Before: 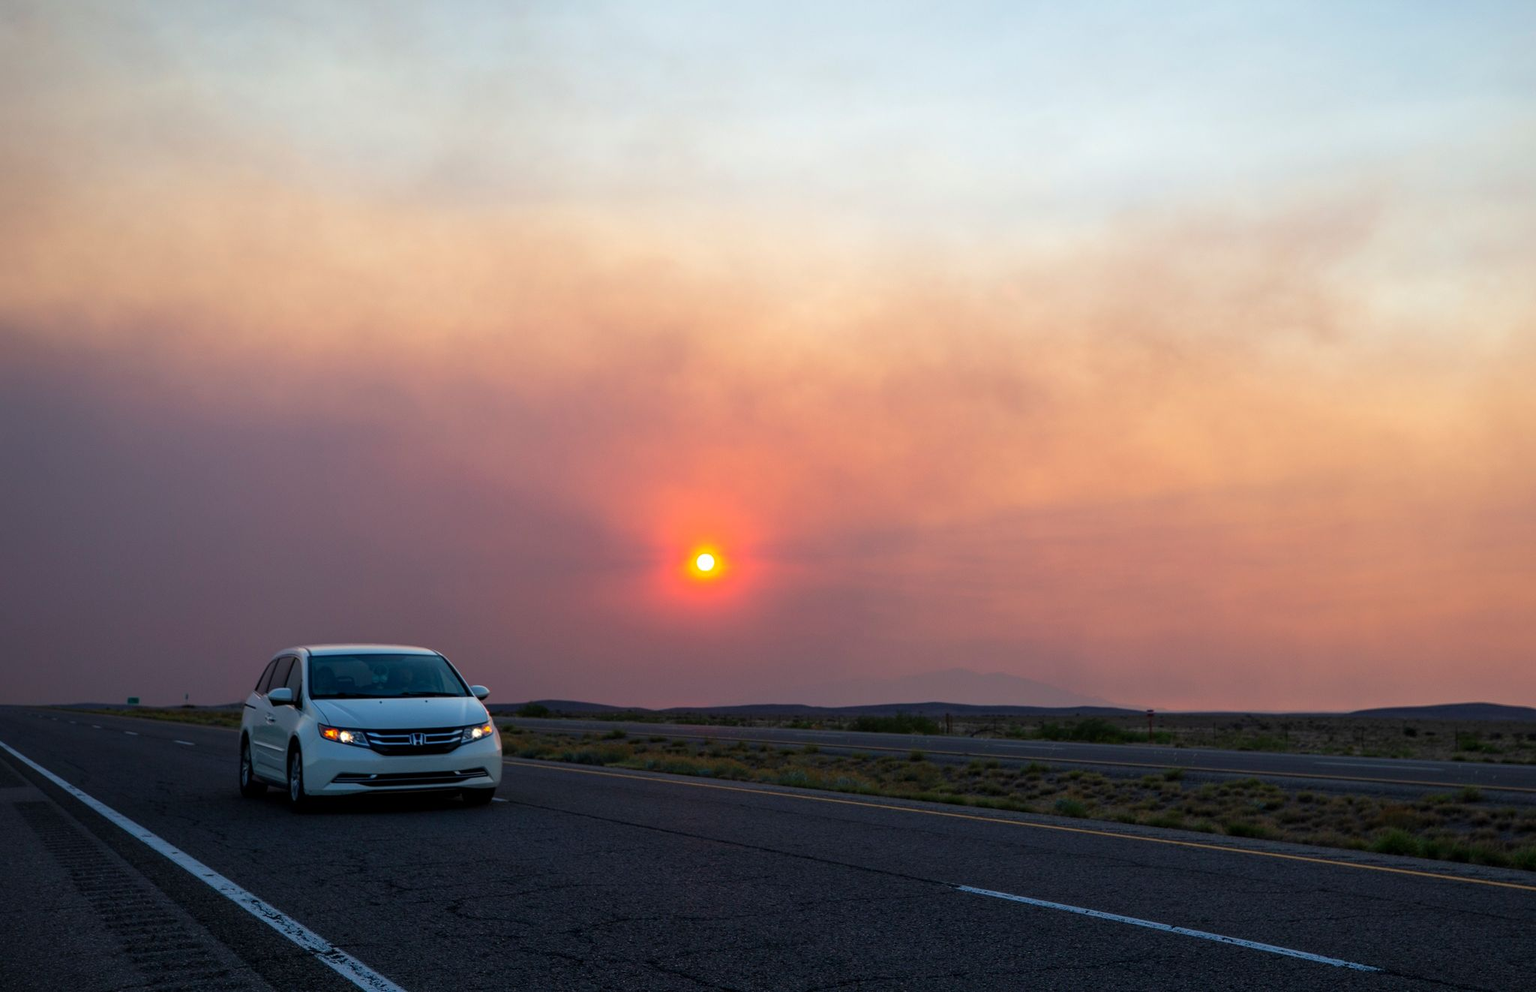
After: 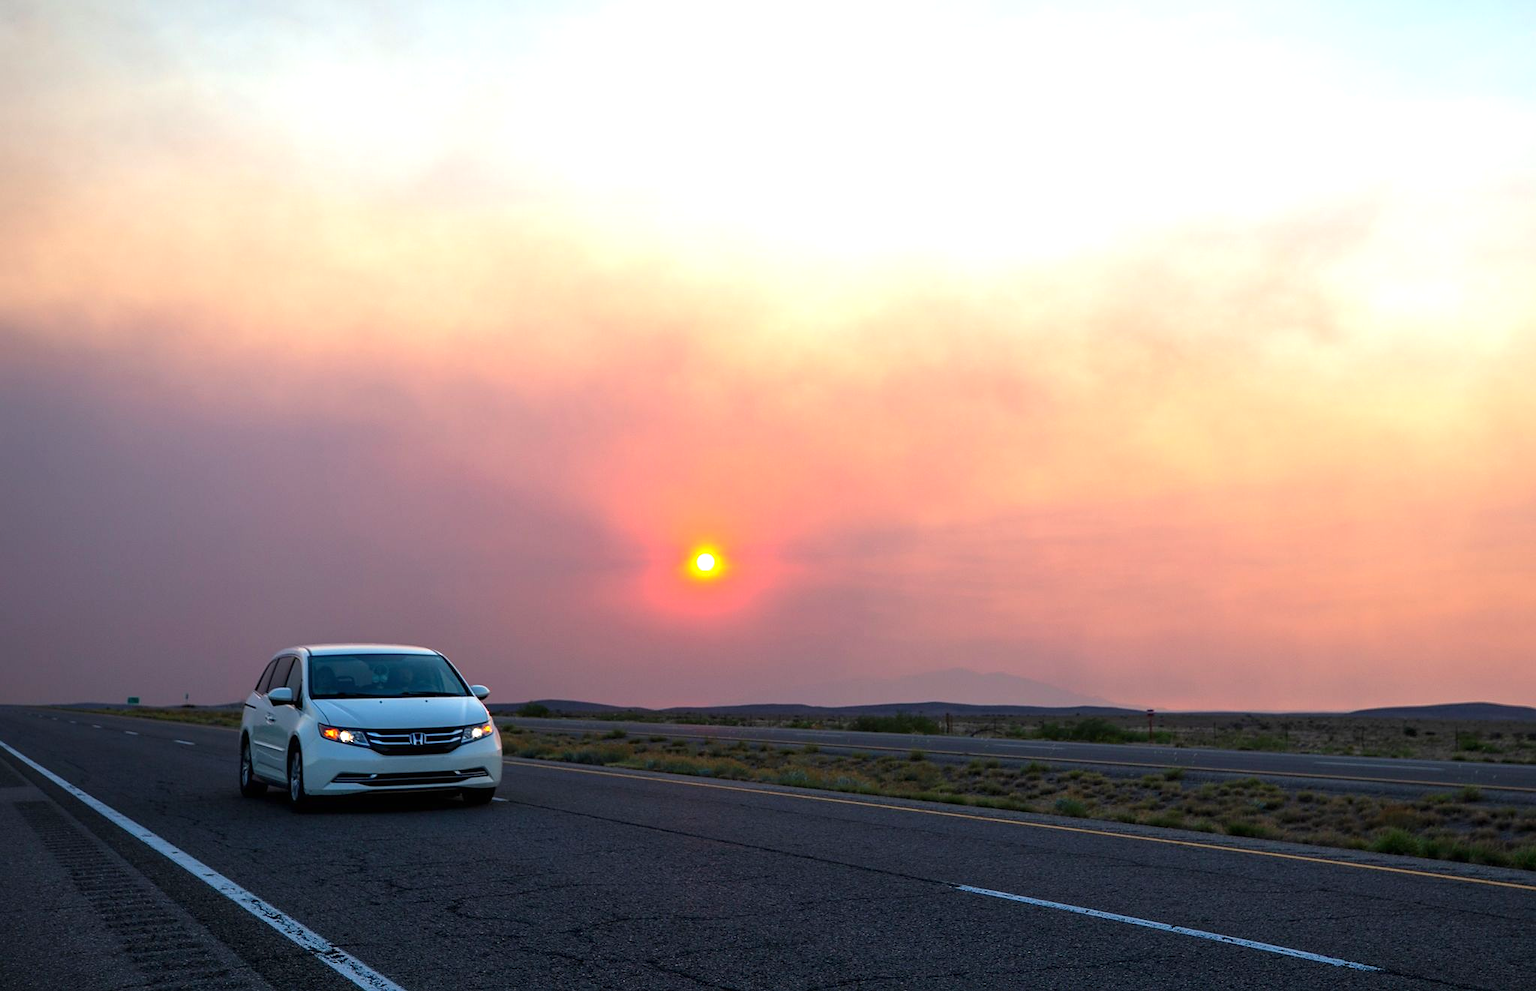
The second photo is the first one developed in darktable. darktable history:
exposure: black level correction 0, exposure 0.7 EV, compensate exposure bias true, compensate highlight preservation false
sharpen: radius 1.458, amount 0.398, threshold 1.271
